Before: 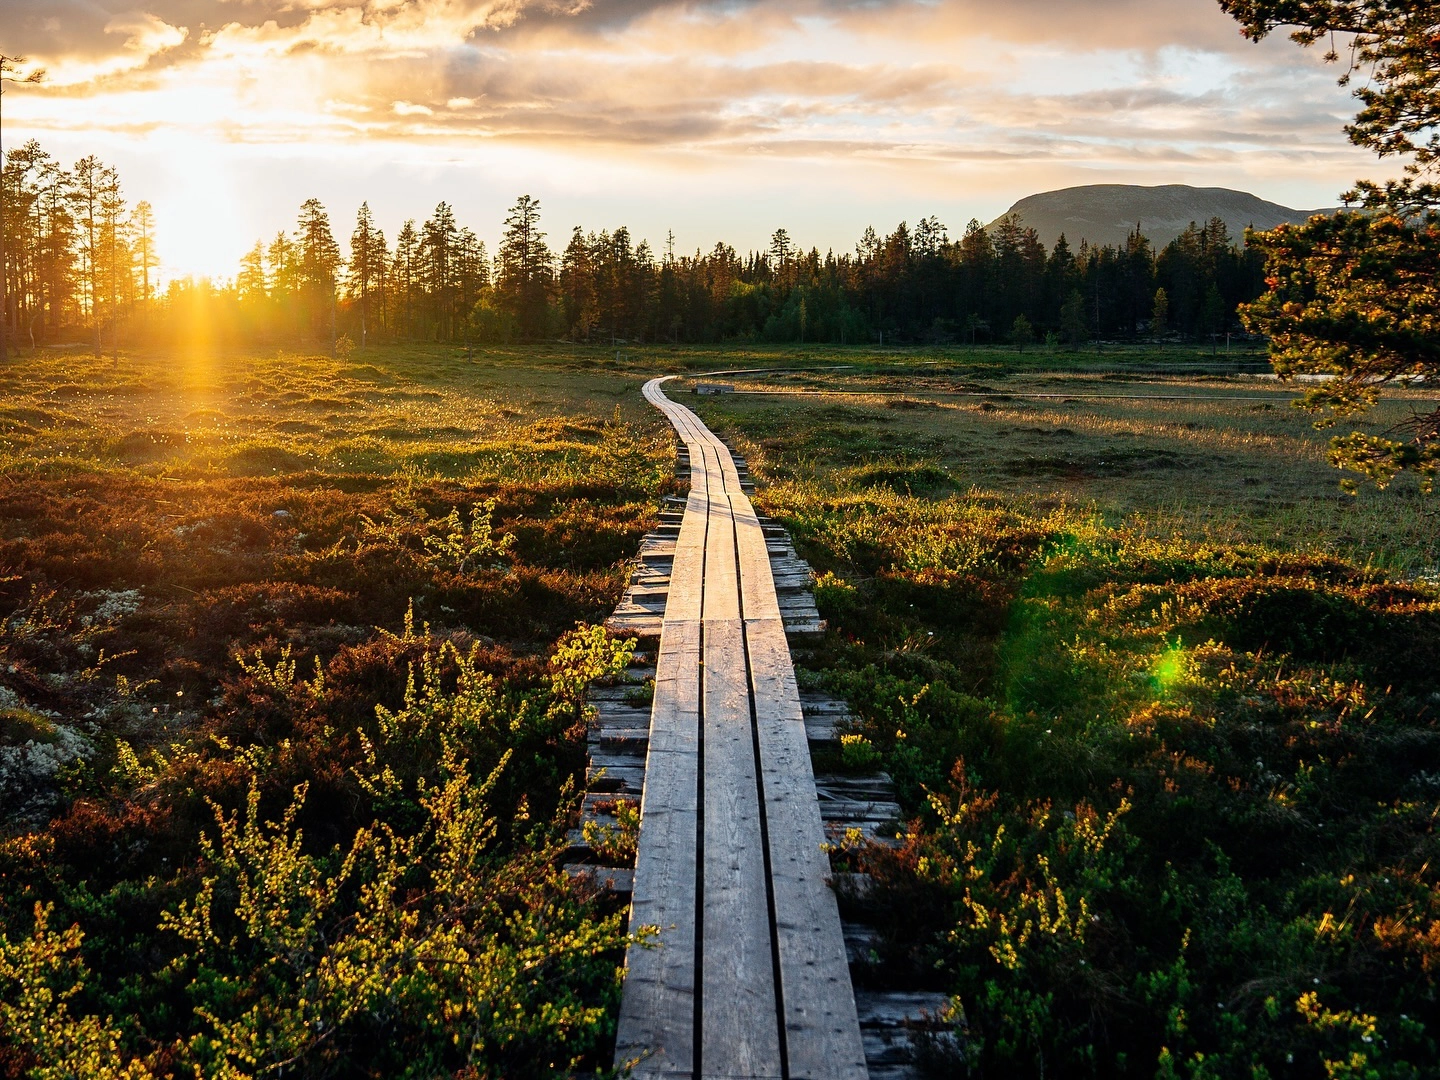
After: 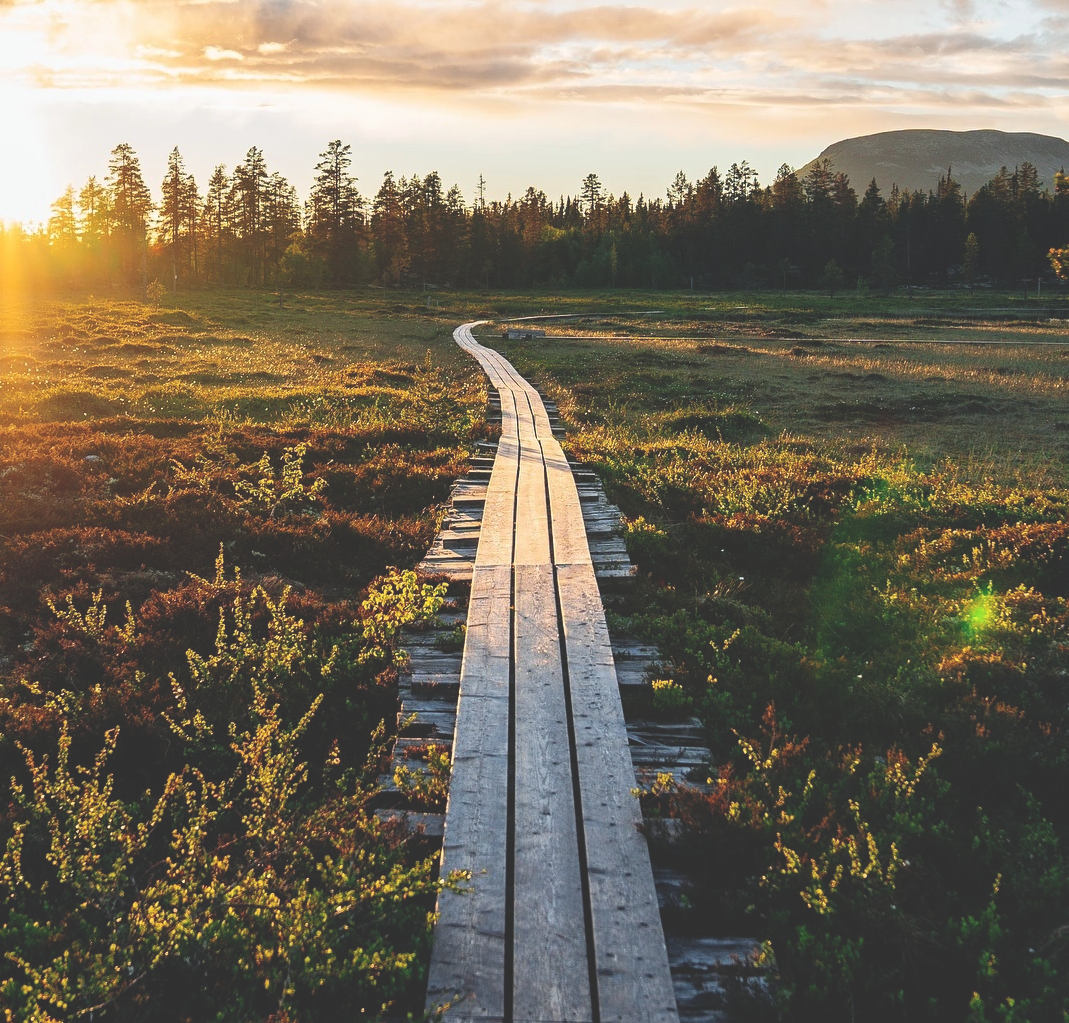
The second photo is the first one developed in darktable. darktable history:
crop and rotate: left 13.15%, top 5.251%, right 12.609%
exposure: black level correction -0.03, compensate highlight preservation false
